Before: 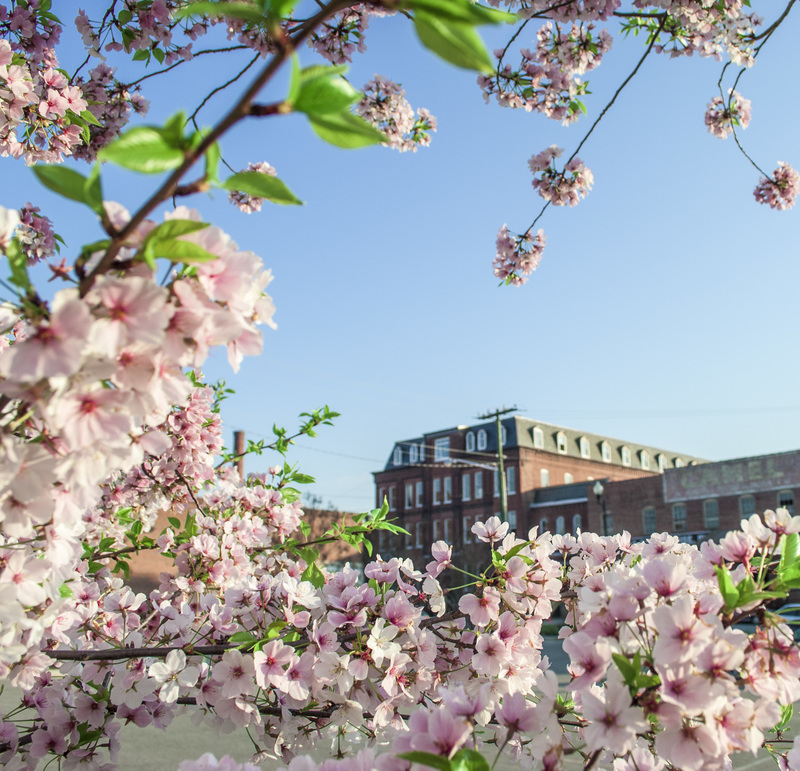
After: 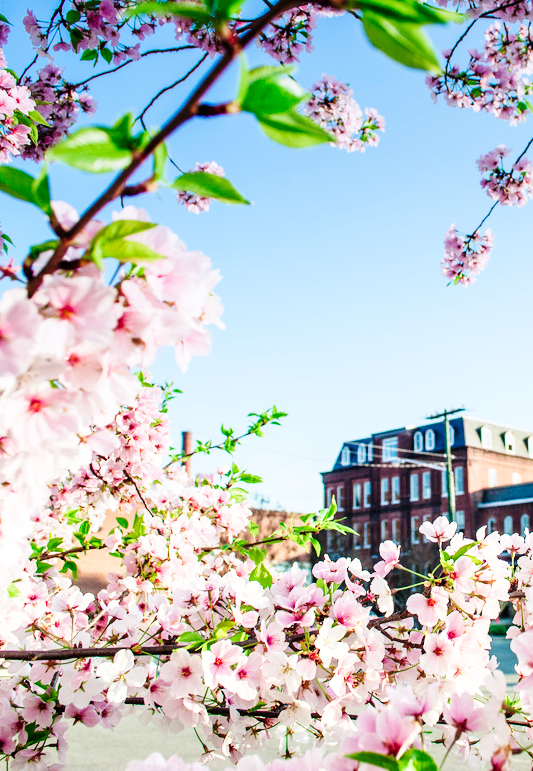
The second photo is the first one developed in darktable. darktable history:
exposure: exposure 0.127 EV, compensate highlight preservation false
white balance: emerald 1
crop and rotate: left 6.617%, right 26.717%
graduated density: hue 238.83°, saturation 50%
base curve: curves: ch0 [(0, 0) (0, 0) (0.002, 0.001) (0.008, 0.003) (0.019, 0.011) (0.037, 0.037) (0.064, 0.11) (0.102, 0.232) (0.152, 0.379) (0.216, 0.524) (0.296, 0.665) (0.394, 0.789) (0.512, 0.881) (0.651, 0.945) (0.813, 0.986) (1, 1)], preserve colors none
